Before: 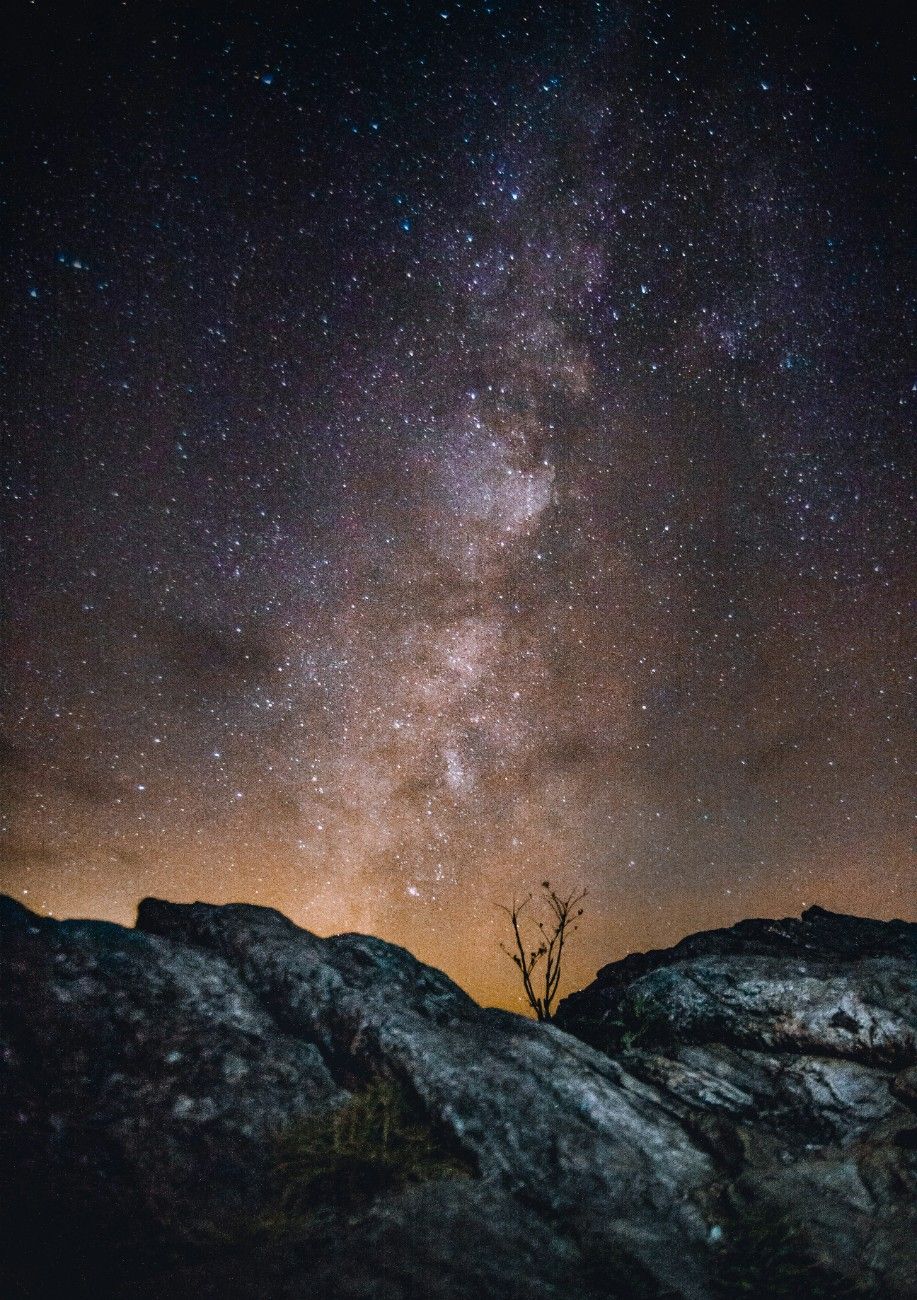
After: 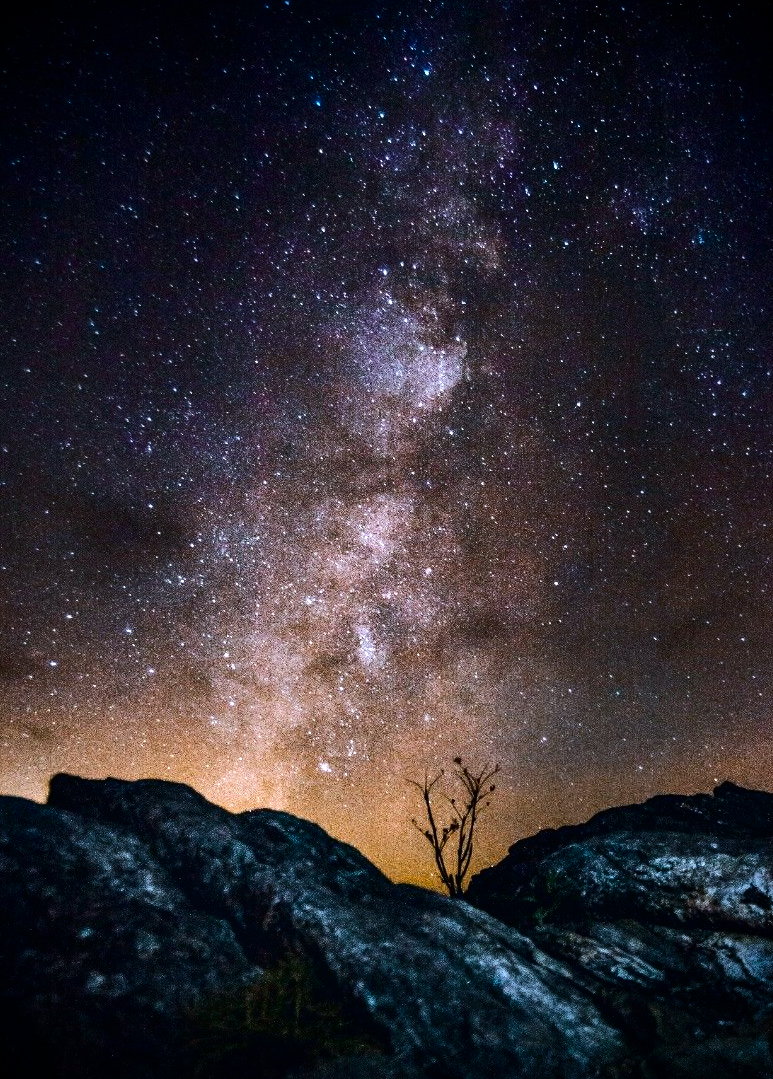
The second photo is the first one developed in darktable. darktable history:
crop and rotate: left 9.639%, top 9.573%, right 5.991%, bottom 7.383%
vignetting: fall-off radius 45.4%, brightness -0.983, saturation 0.493
color calibration: x 0.367, y 0.379, temperature 4393.81 K
tone equalizer: -8 EV -0.784 EV, -7 EV -0.712 EV, -6 EV -0.578 EV, -5 EV -0.411 EV, -3 EV 0.382 EV, -2 EV 0.6 EV, -1 EV 0.687 EV, +0 EV 0.773 EV, edges refinement/feathering 500, mask exposure compensation -1.57 EV, preserve details no
contrast brightness saturation: contrast 0.122, brightness -0.115, saturation 0.204
